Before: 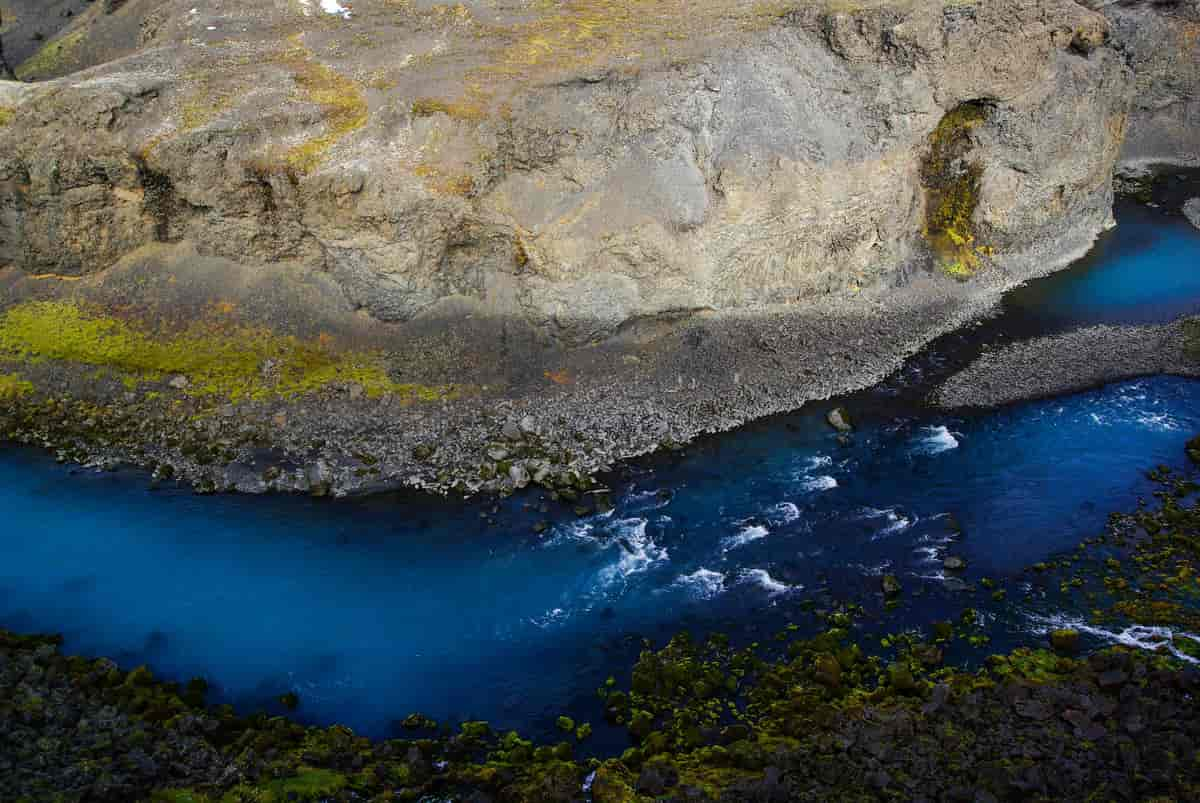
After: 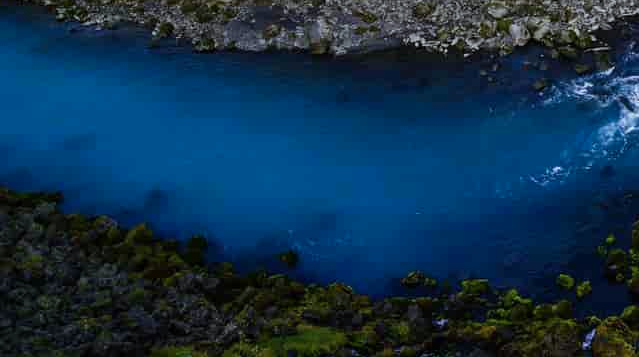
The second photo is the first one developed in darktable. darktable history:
crop and rotate: top 55.265%, right 46.691%, bottom 0.16%
color calibration: x 0.356, y 0.368, temperature 4704.53 K
